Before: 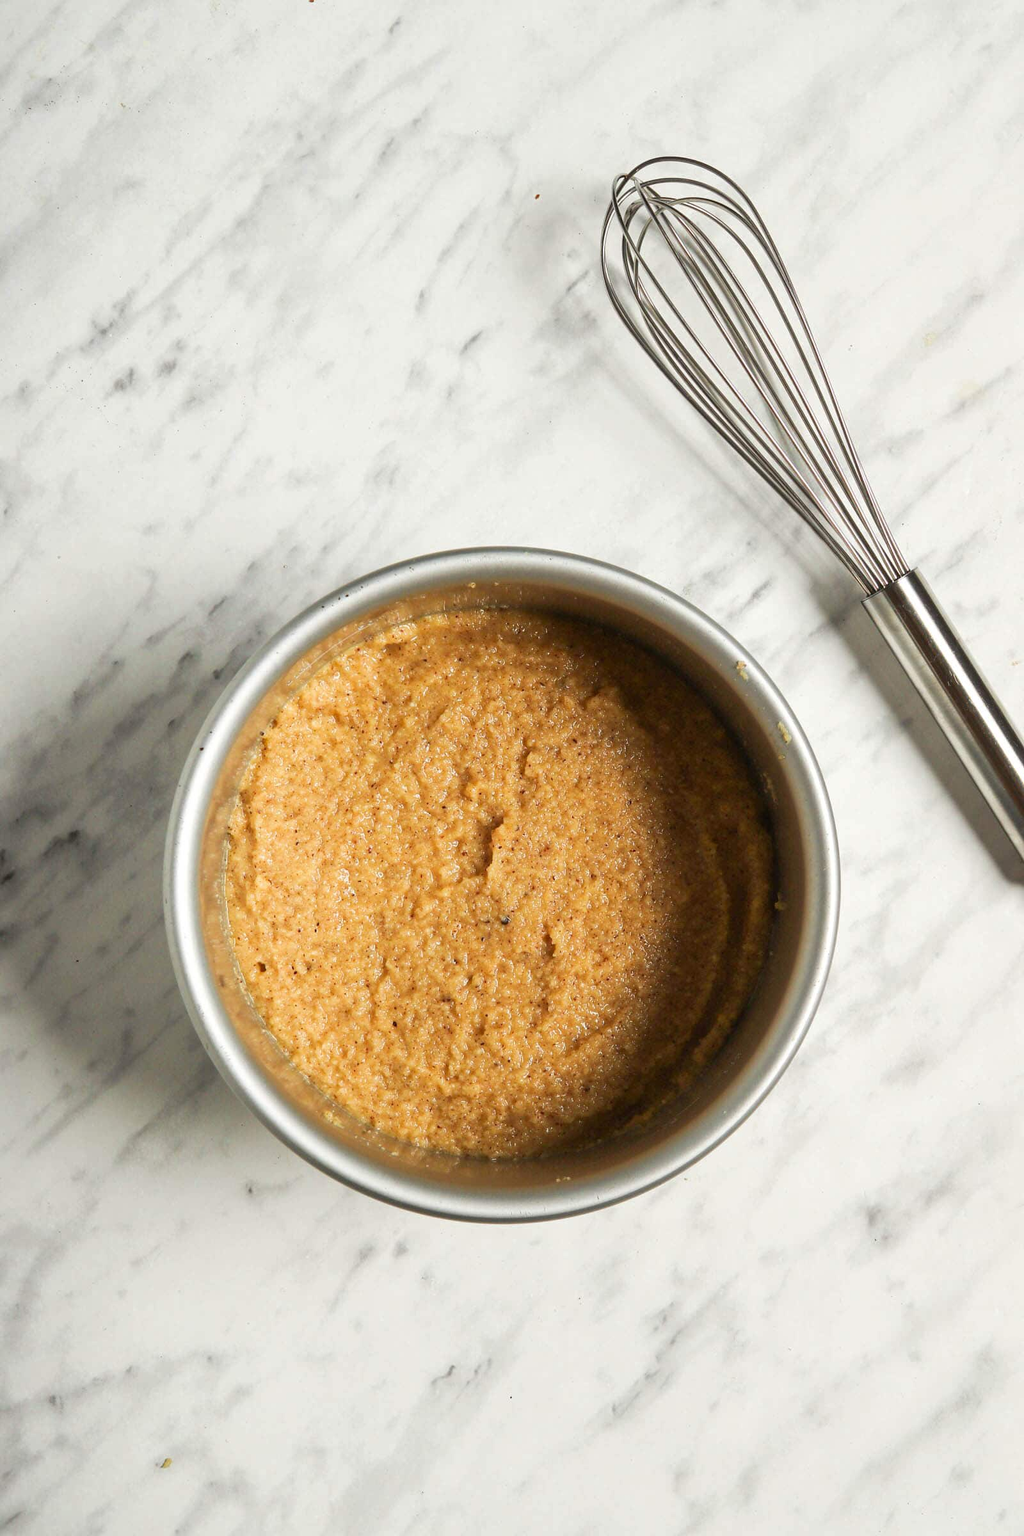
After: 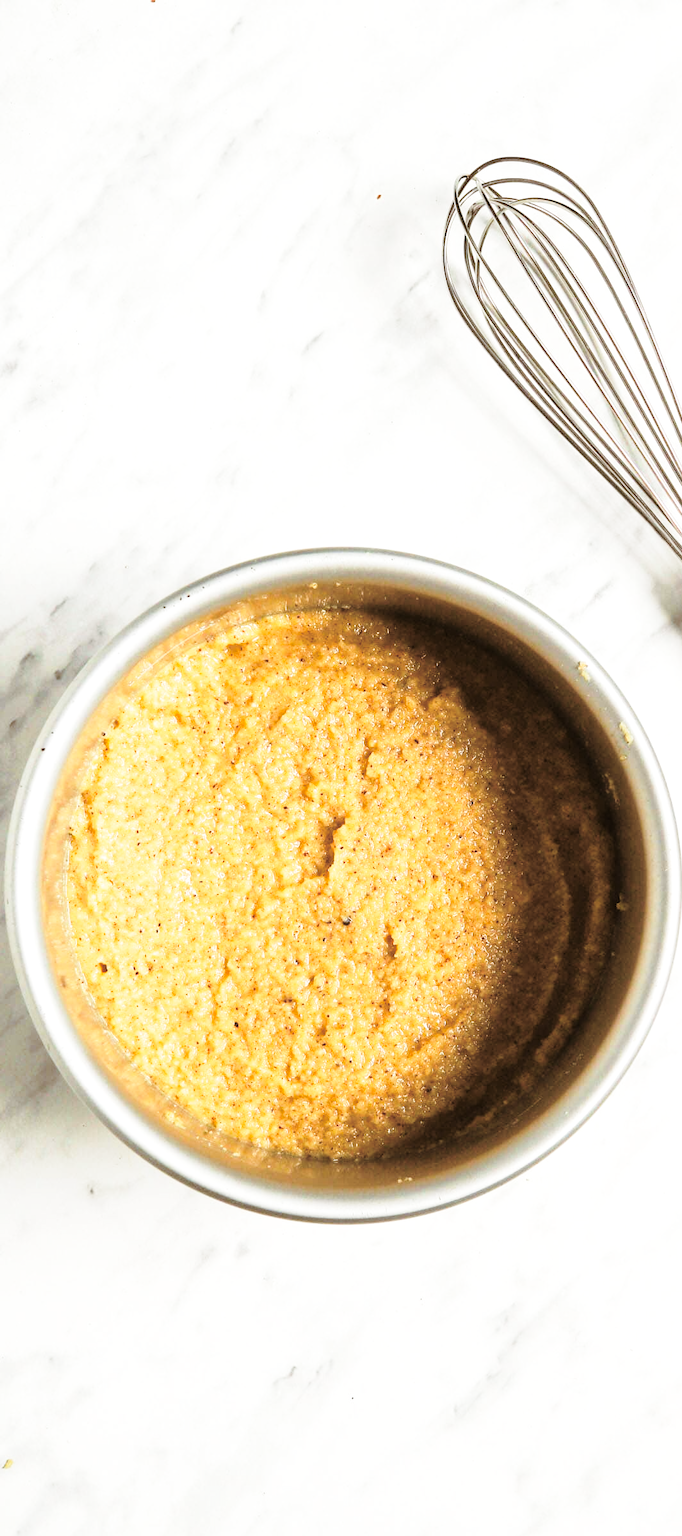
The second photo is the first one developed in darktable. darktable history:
exposure: black level correction 0, exposure 0.3 EV, compensate highlight preservation false
crop and rotate: left 15.546%, right 17.787%
tone curve: curves: ch0 [(0, 0) (0.265, 0.253) (0.732, 0.751) (1, 1)], color space Lab, linked channels, preserve colors none
base curve: curves: ch0 [(0, 0) (0.028, 0.03) (0.121, 0.232) (0.46, 0.748) (0.859, 0.968) (1, 1)], preserve colors none
split-toning: shadows › hue 32.4°, shadows › saturation 0.51, highlights › hue 180°, highlights › saturation 0, balance -60.17, compress 55.19%
